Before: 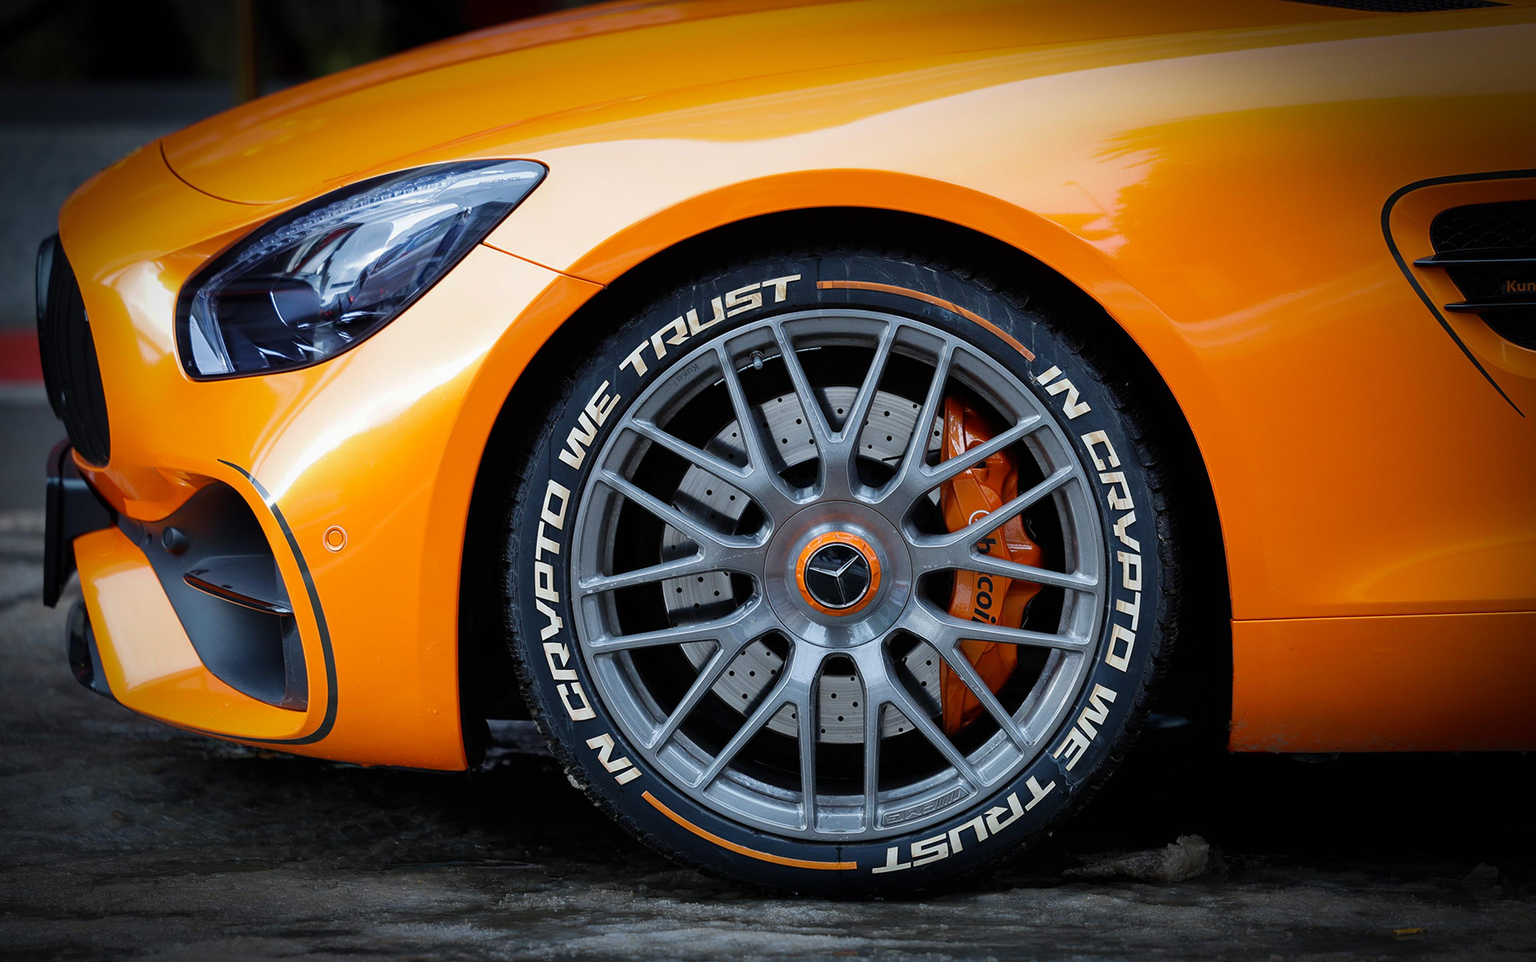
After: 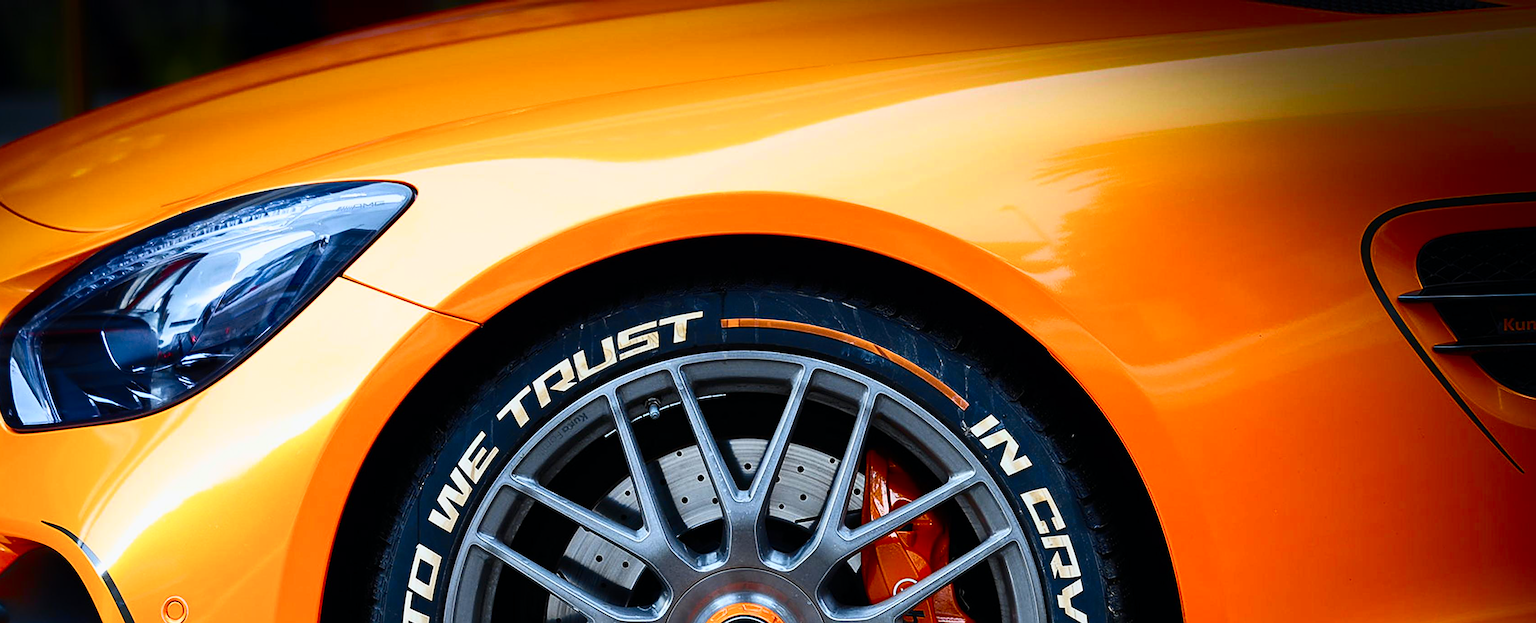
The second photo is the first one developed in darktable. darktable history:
crop and rotate: left 11.812%, bottom 42.776%
exposure: exposure -0.153 EV, compensate highlight preservation false
sharpen: on, module defaults
levels: mode automatic
tone curve: curves: ch0 [(0, 0) (0.187, 0.12) (0.384, 0.363) (0.577, 0.681) (0.735, 0.881) (0.864, 0.959) (1, 0.987)]; ch1 [(0, 0) (0.402, 0.36) (0.476, 0.466) (0.501, 0.501) (0.518, 0.514) (0.564, 0.614) (0.614, 0.664) (0.741, 0.829) (1, 1)]; ch2 [(0, 0) (0.429, 0.387) (0.483, 0.481) (0.503, 0.501) (0.522, 0.533) (0.564, 0.605) (0.615, 0.697) (0.702, 0.774) (1, 0.895)], color space Lab, independent channels
